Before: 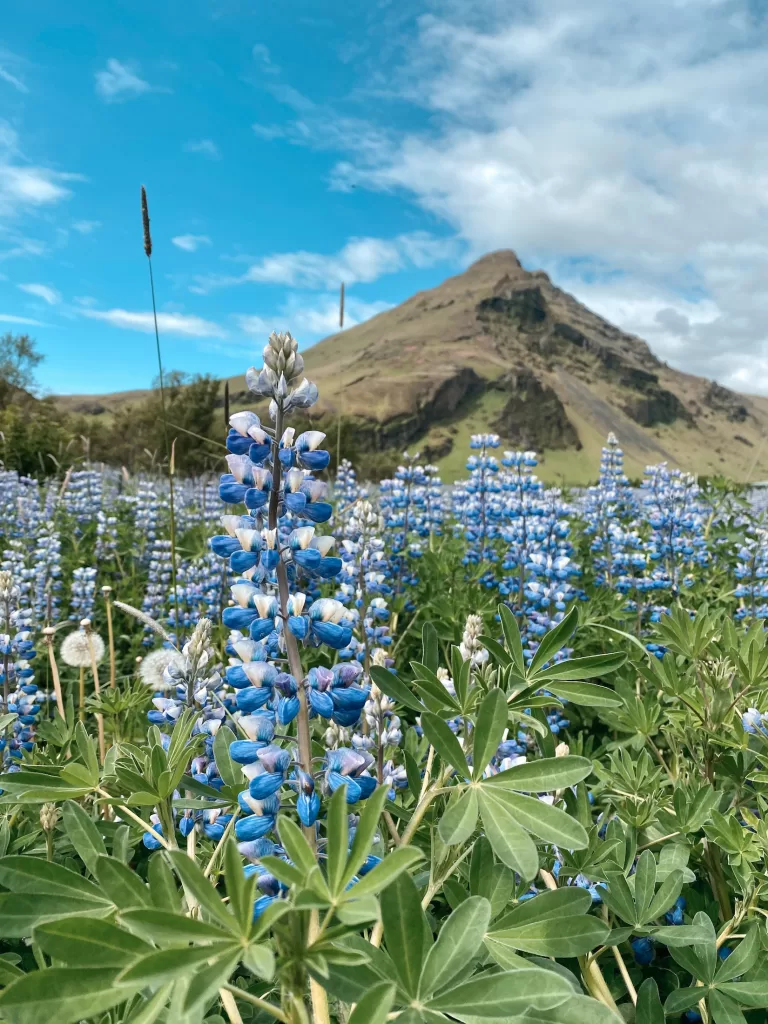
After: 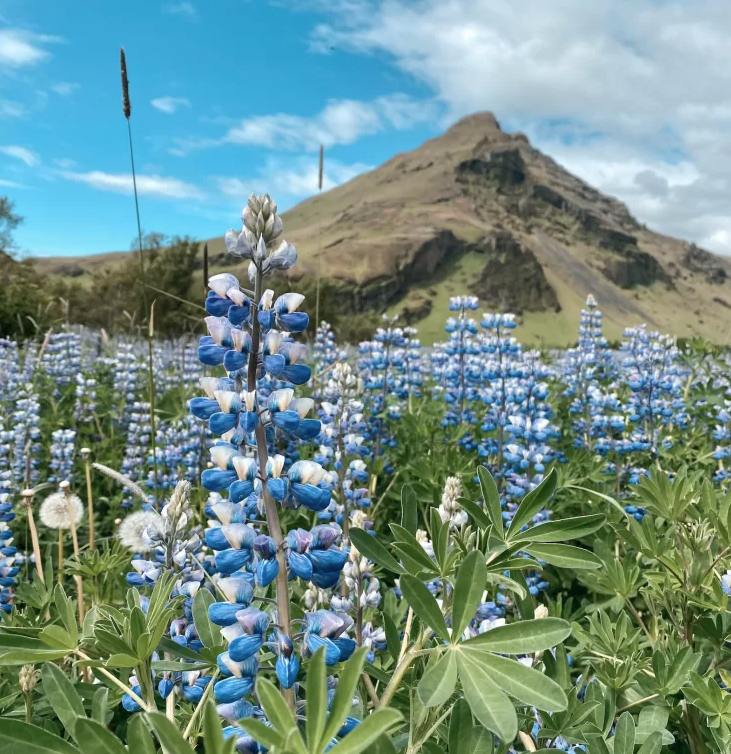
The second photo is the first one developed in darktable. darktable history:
contrast brightness saturation: saturation -0.068
crop and rotate: left 2.822%, top 13.521%, right 1.92%, bottom 12.827%
